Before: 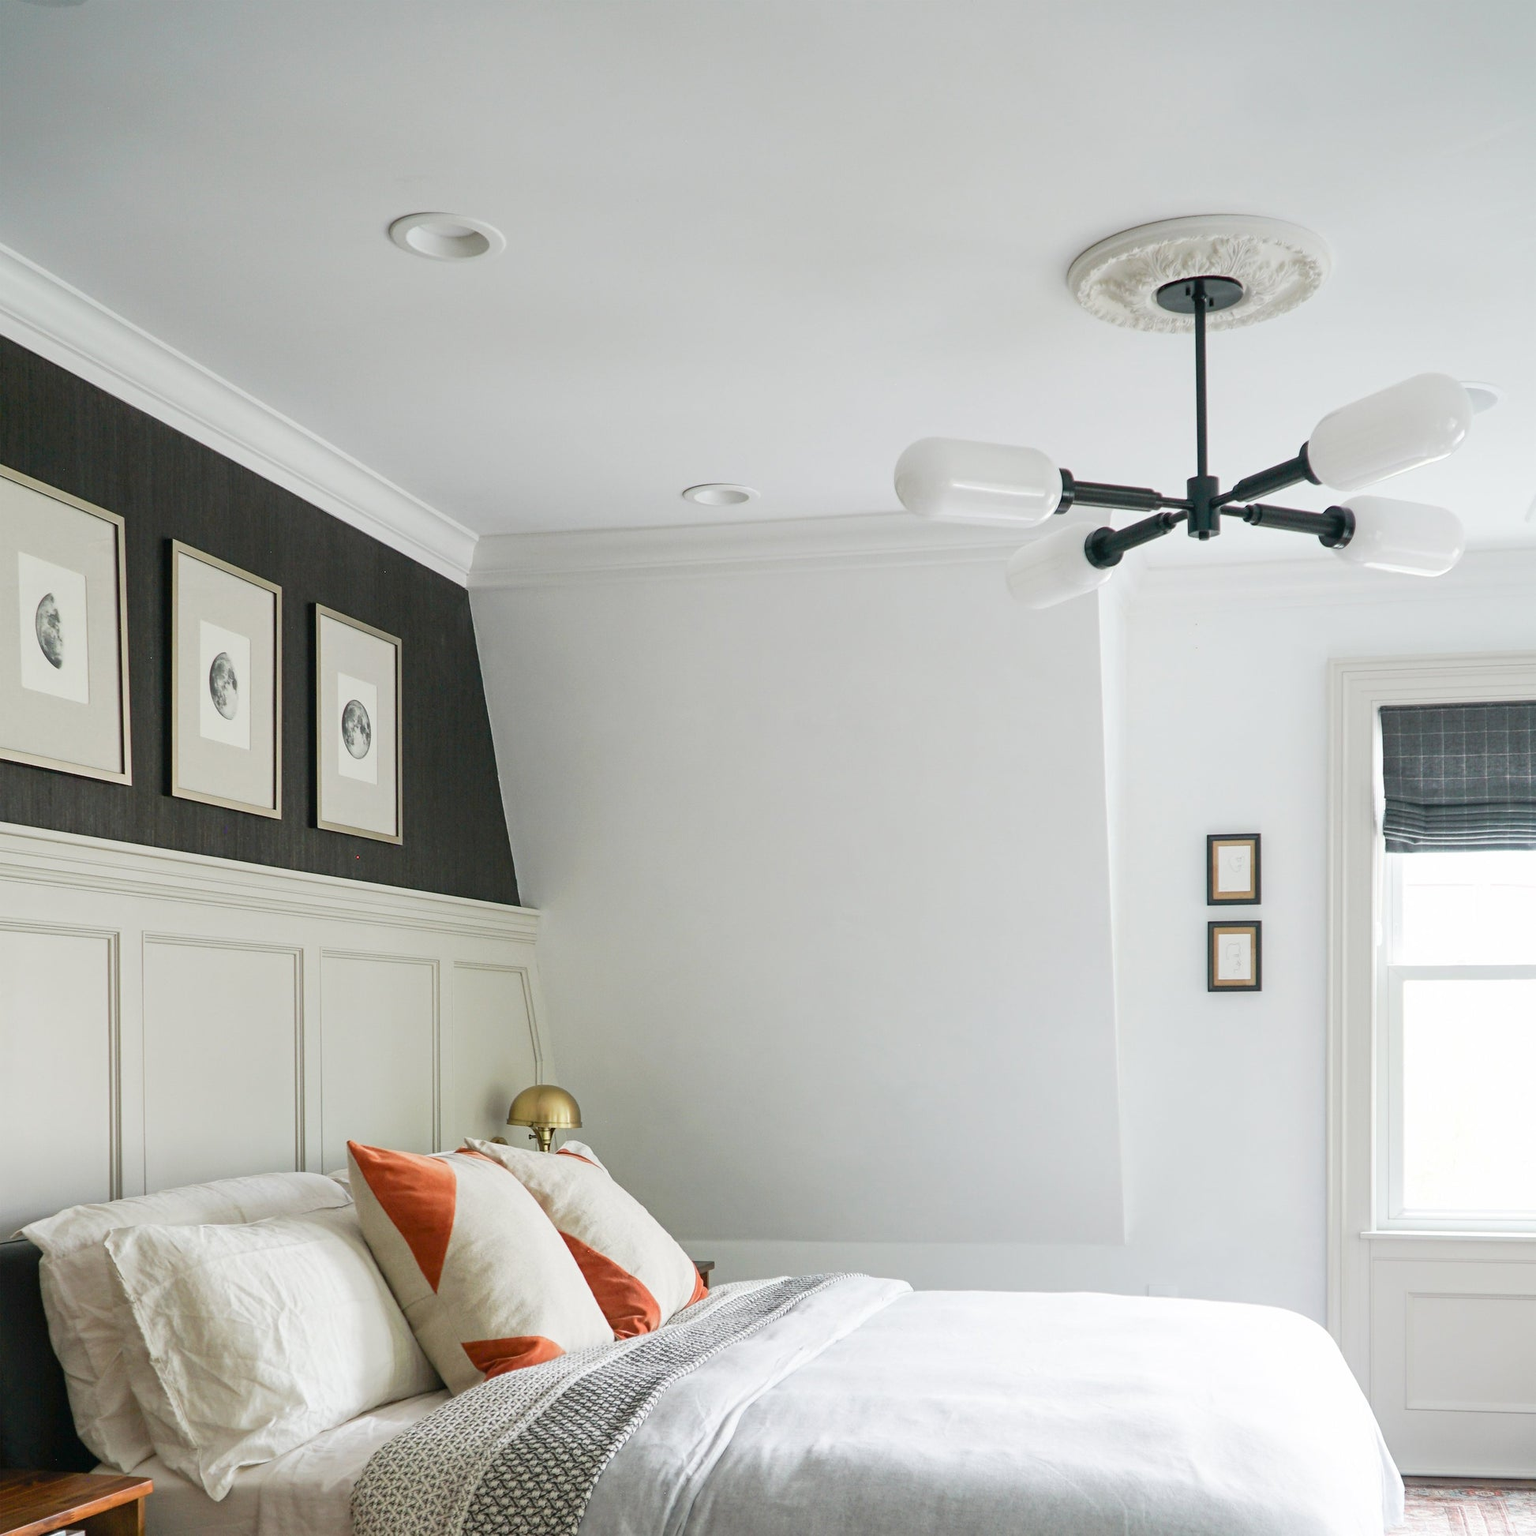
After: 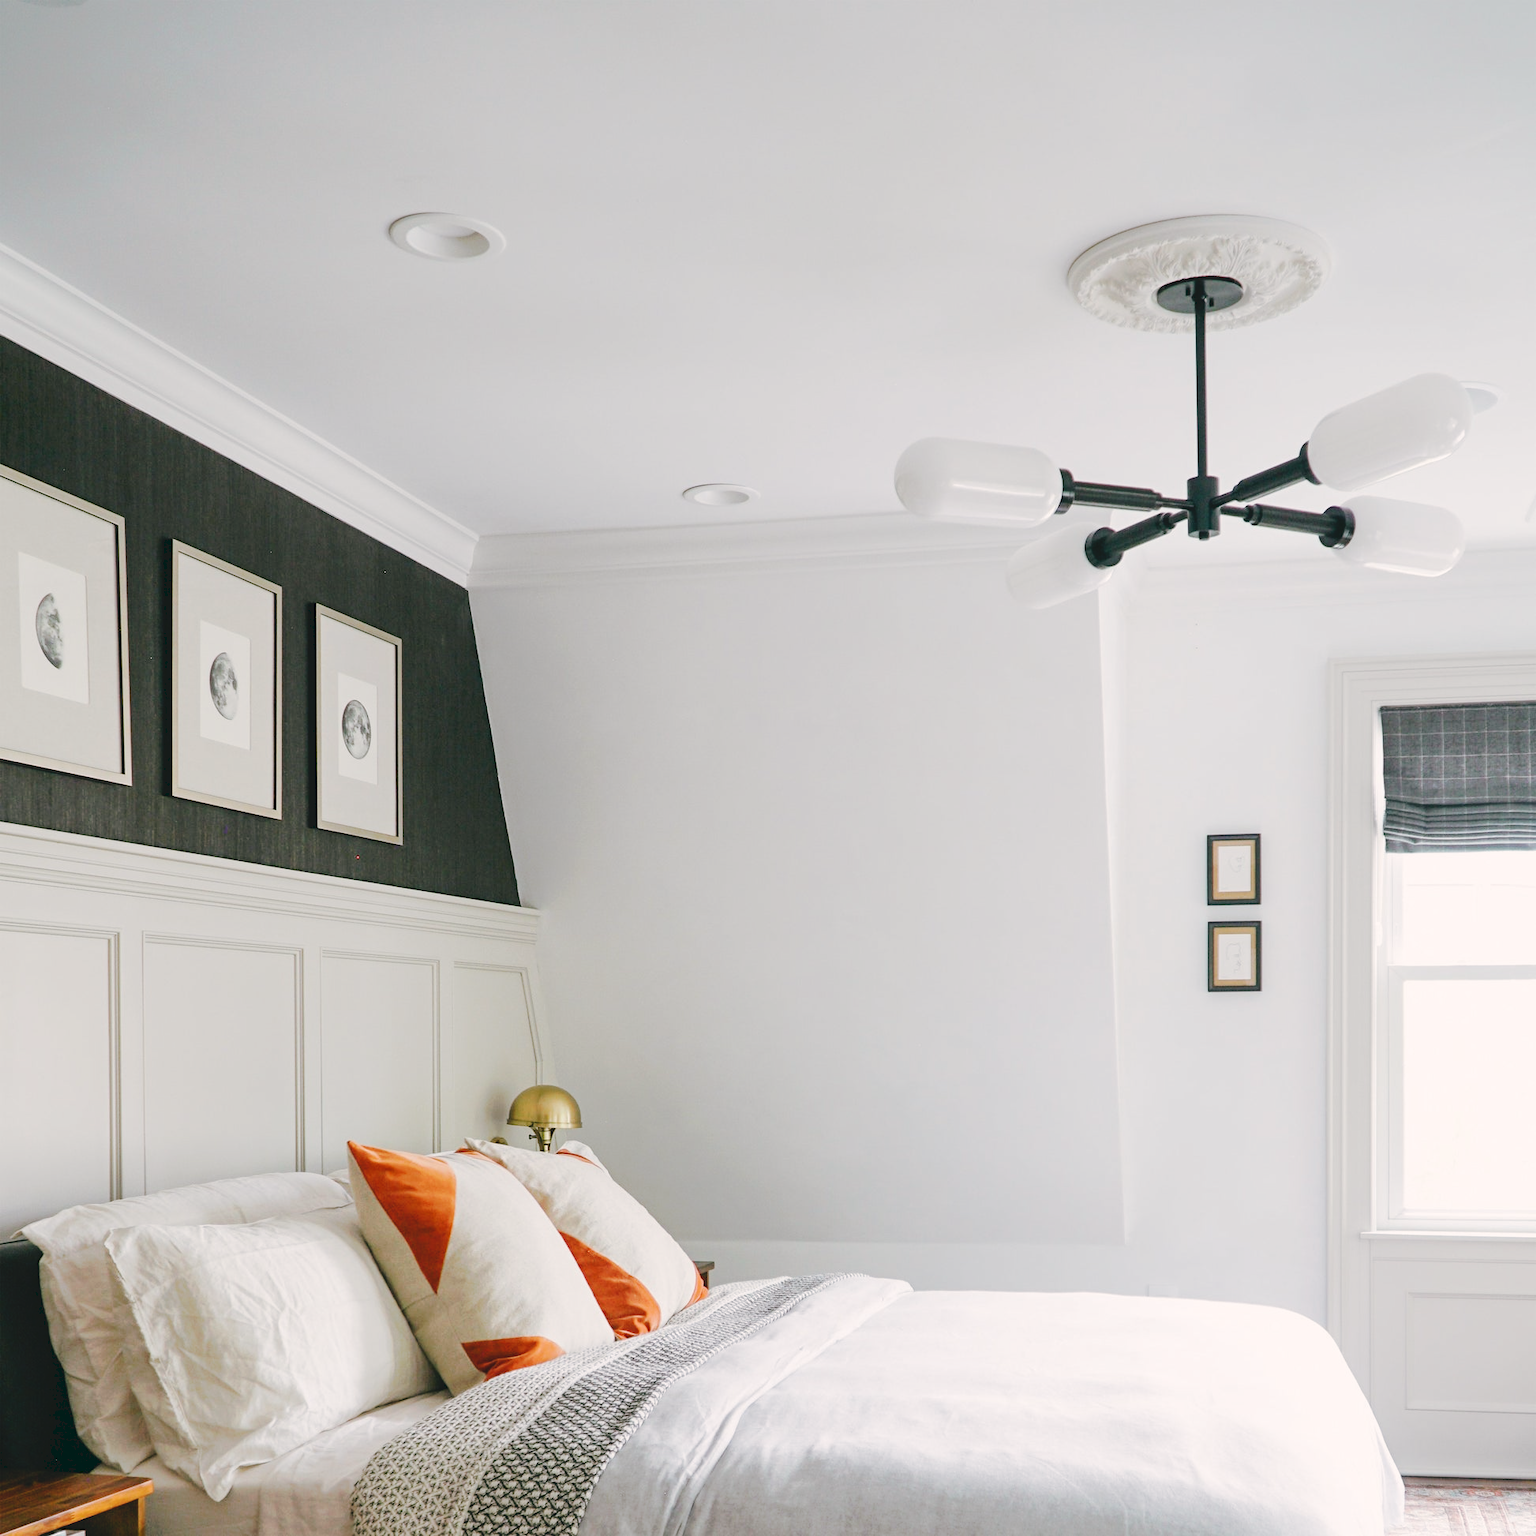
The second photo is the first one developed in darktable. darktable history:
tone curve: curves: ch0 [(0, 0) (0.003, 0.076) (0.011, 0.081) (0.025, 0.084) (0.044, 0.092) (0.069, 0.1) (0.1, 0.117) (0.136, 0.144) (0.177, 0.186) (0.224, 0.237) (0.277, 0.306) (0.335, 0.39) (0.399, 0.494) (0.468, 0.574) (0.543, 0.666) (0.623, 0.722) (0.709, 0.79) (0.801, 0.855) (0.898, 0.926) (1, 1)], preserve colors none
color look up table: target L [96.16, 91.66, 88.54, 82.46, 68.8, 59.36, 53.57, 55.19, 41.74, 57.71, 30.26, 30.03, 6.835, 200.37, 80.67, 77.72, 72.47, 71.58, 68.31, 65.96, 53.31, 49.31, 48.08, 45.85, 30.91, 30.85, 22.99, 17.86, 87.9, 74.1, 65.96, 66.04, 56.78, 51.36, 45.89, 42.46, 43.58, 36.22, 13.37, 2.116, 95.34, 87.5, 80.51, 77.34, 67.84, 58.93, 50.61, 37.16, 40.48], target a [-2.143, -20.55, -22.9, -40.26, -52.48, -30.27, -51.28, -20.8, -33.97, -46.97, -26.53, -10.37, -21.72, 0, 8.289, -0.141, 28.23, 38.34, 6.685, 41.62, 20.72, 68.96, 40.34, 58.77, 6.011, 43.89, 39.4, 27.48, 17.89, 51.39, 61.1, 73.2, 78.12, 51.36, 71.23, 38.59, 64.23, 17.51, 22.17, -3.72, -0.495, -54.61, -34.61, -33.41, -7.847, -25.62, -3.955, -11.38, -22.48], target b [13.35, 46.25, 5.262, 28.46, 21.62, 44.92, 34.45, 25.86, 26.94, 9.785, 21.15, 34.01, 10.96, 0, 40.93, 76.67, 72.25, 16.05, 10.19, 47.44, 30.77, 58.55, 50.55, 31.85, 3.647, 52.26, 5.141, 30.09, -15.34, -36.77, -6.942, -51.55, -33.19, -36.81, -6.863, -13.85, -55.65, -66.44, -41.33, -16.04, 0.42, -13.27, -25.56, -0.102, -22.73, -33.37, -46.32, -19.62, -3.631], num patches 49
